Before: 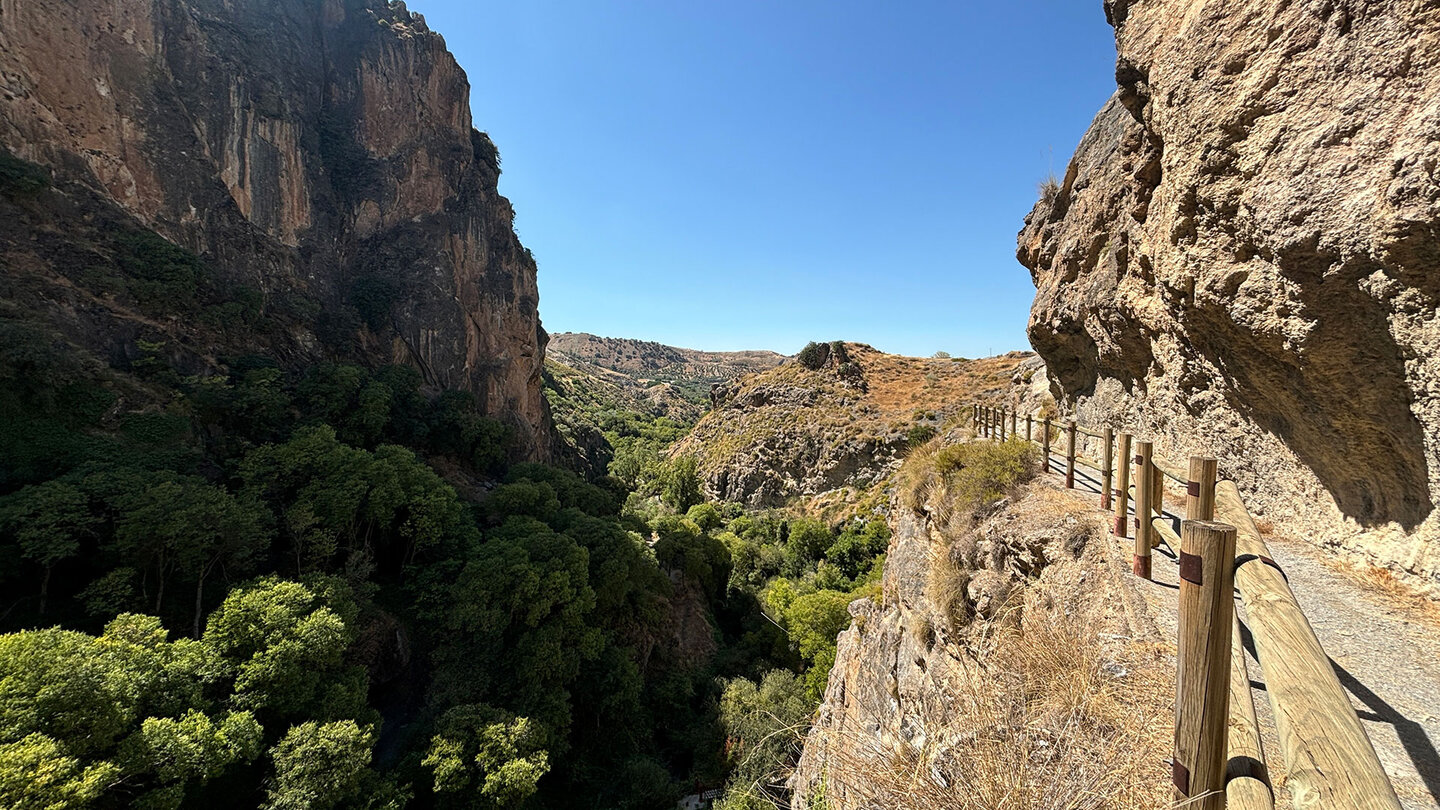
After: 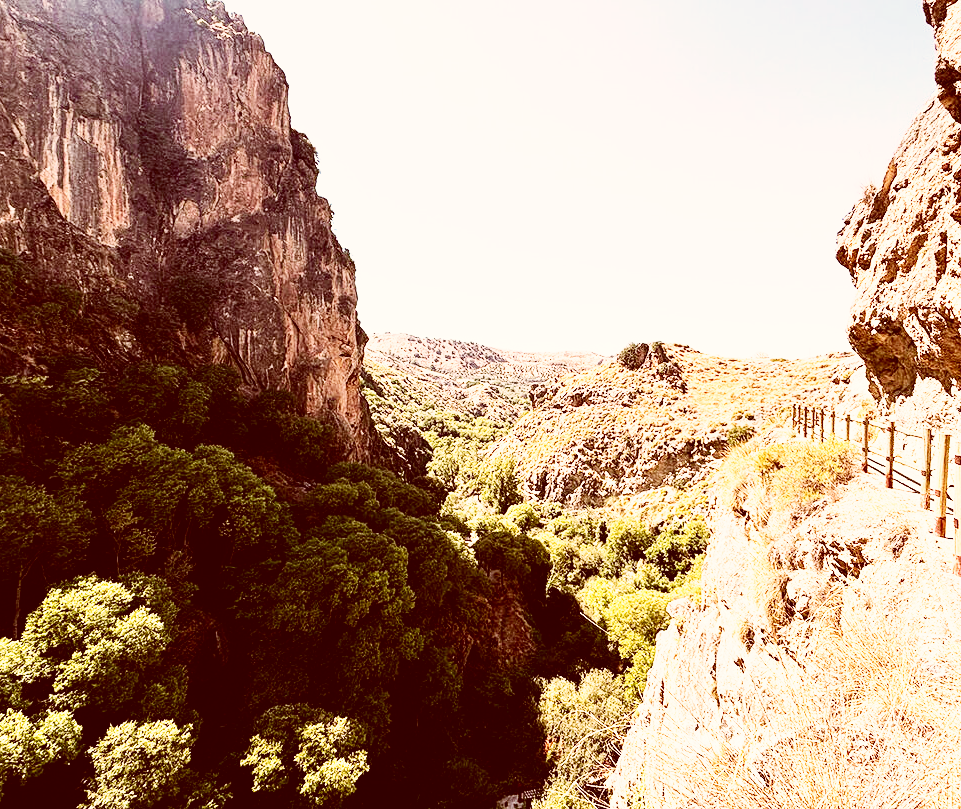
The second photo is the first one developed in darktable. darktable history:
contrast brightness saturation: contrast 0.141
exposure: exposure 0.946 EV, compensate highlight preservation false
crop and rotate: left 12.573%, right 20.686%
contrast equalizer: octaves 7, y [[0.5, 0.496, 0.435, 0.435, 0.496, 0.5], [0.5 ×6], [0.5 ×6], [0 ×6], [0 ×6]], mix 0.32
base curve: curves: ch0 [(0, 0) (0.007, 0.004) (0.027, 0.03) (0.046, 0.07) (0.207, 0.54) (0.442, 0.872) (0.673, 0.972) (1, 1)], preserve colors none
color correction: highlights a* 9.23, highlights b* 8.7, shadows a* 39.6, shadows b* 39.41, saturation 0.781
